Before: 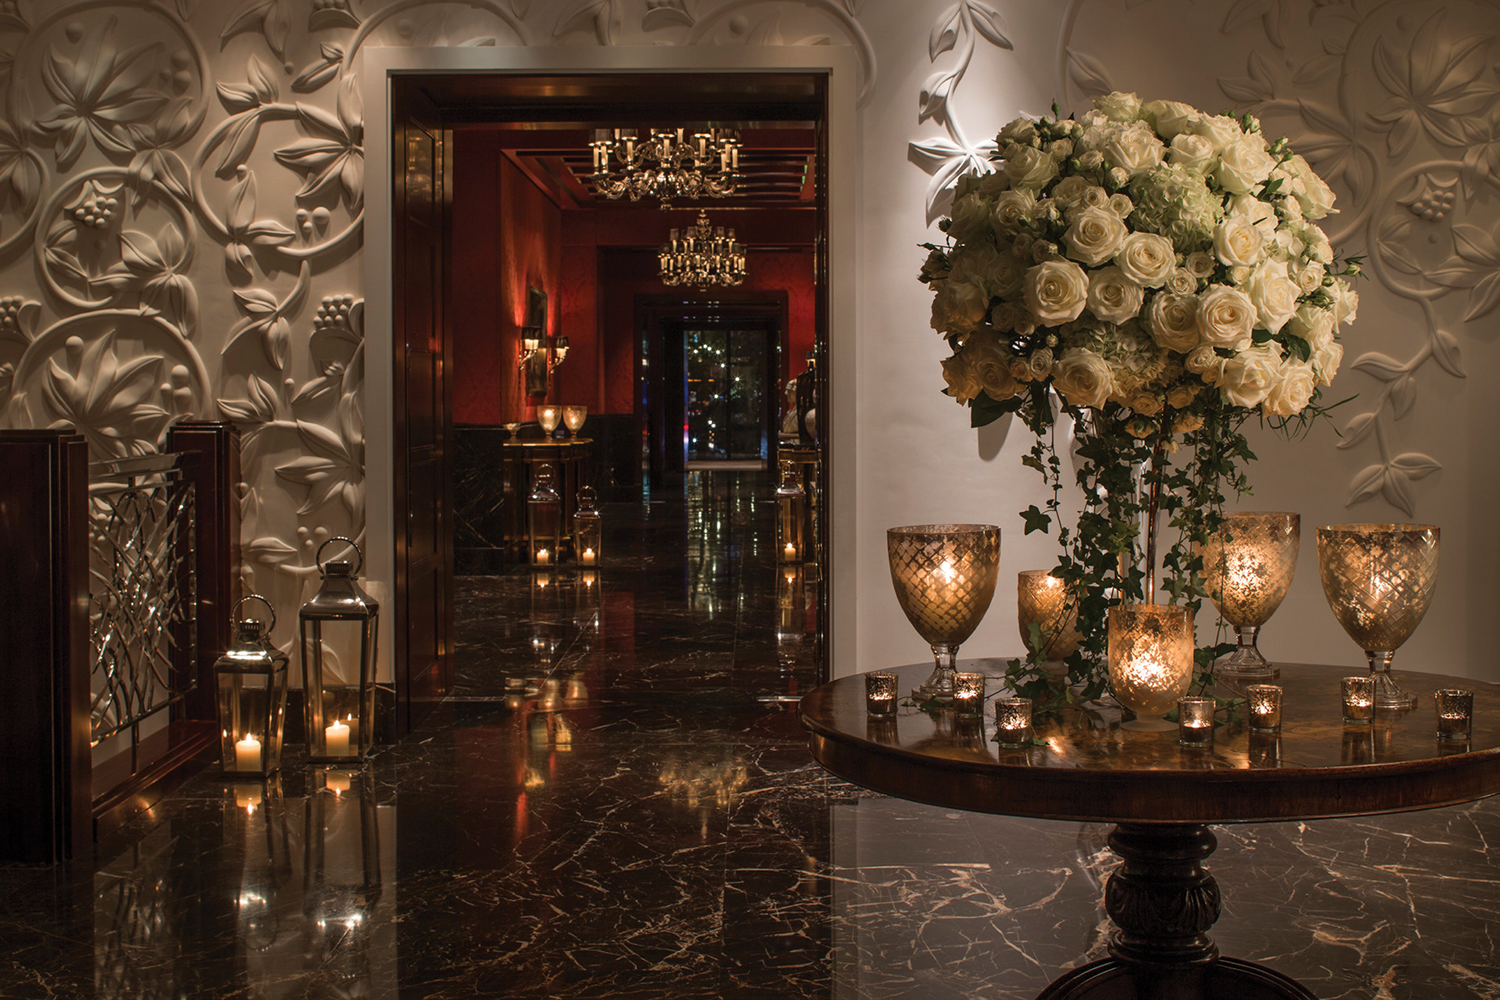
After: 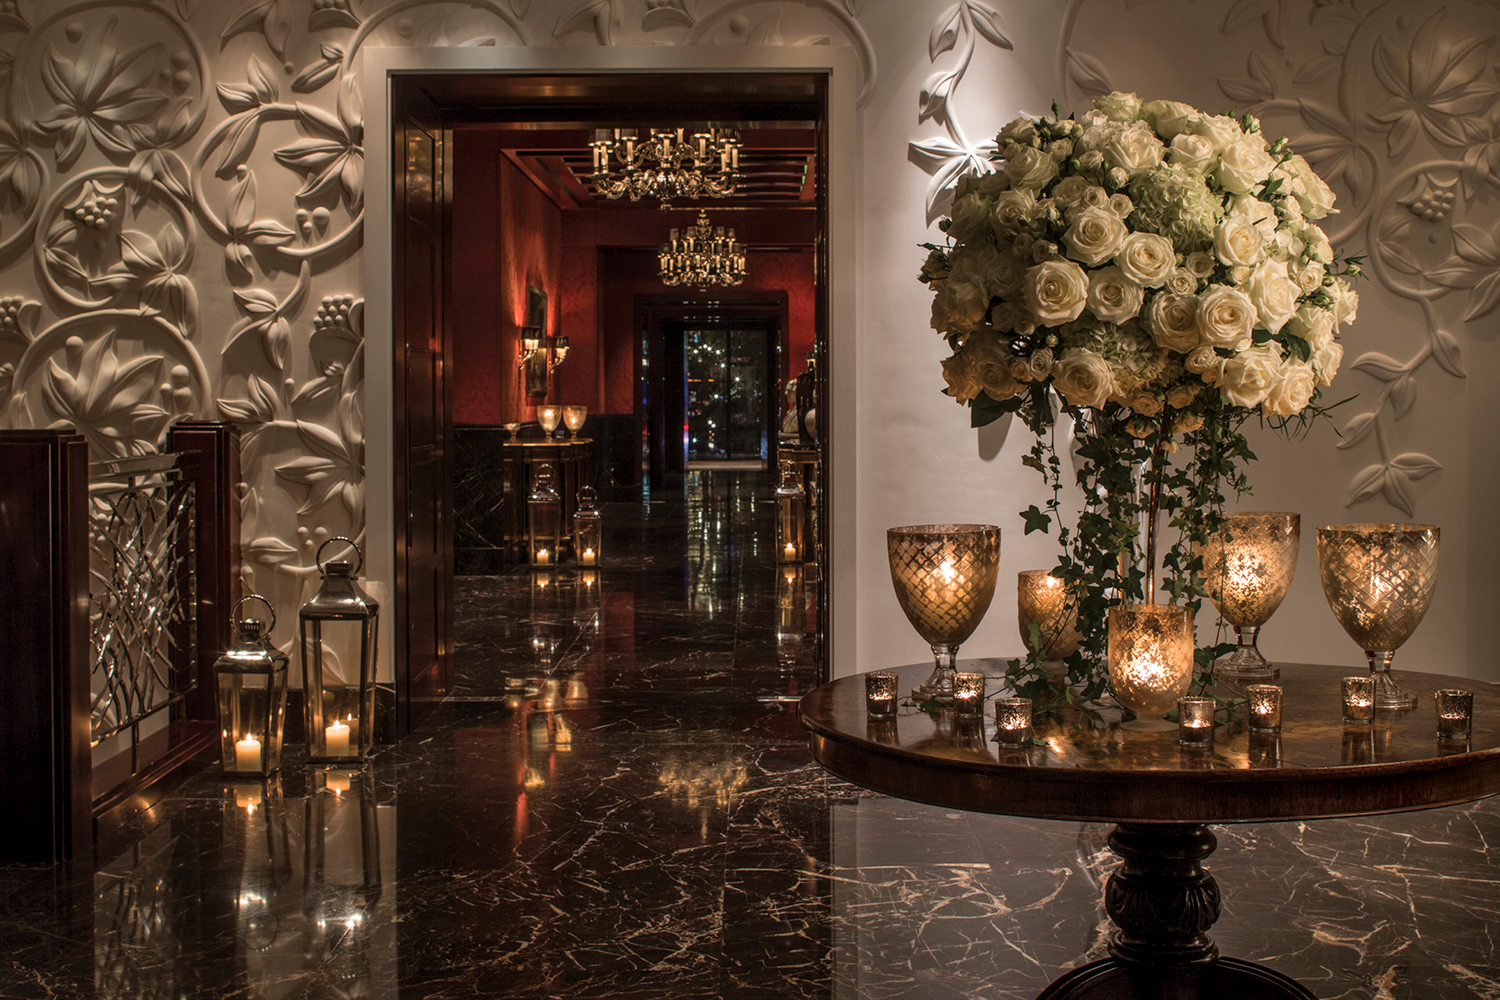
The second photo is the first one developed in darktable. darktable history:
shadows and highlights: shadows 20.97, highlights -81.45, soften with gaussian
local contrast: on, module defaults
